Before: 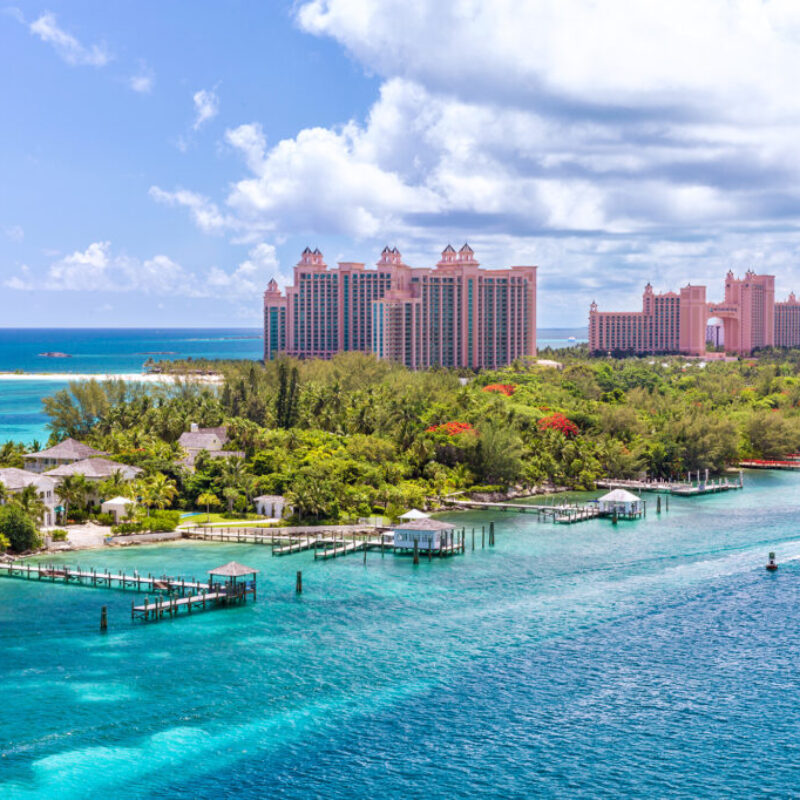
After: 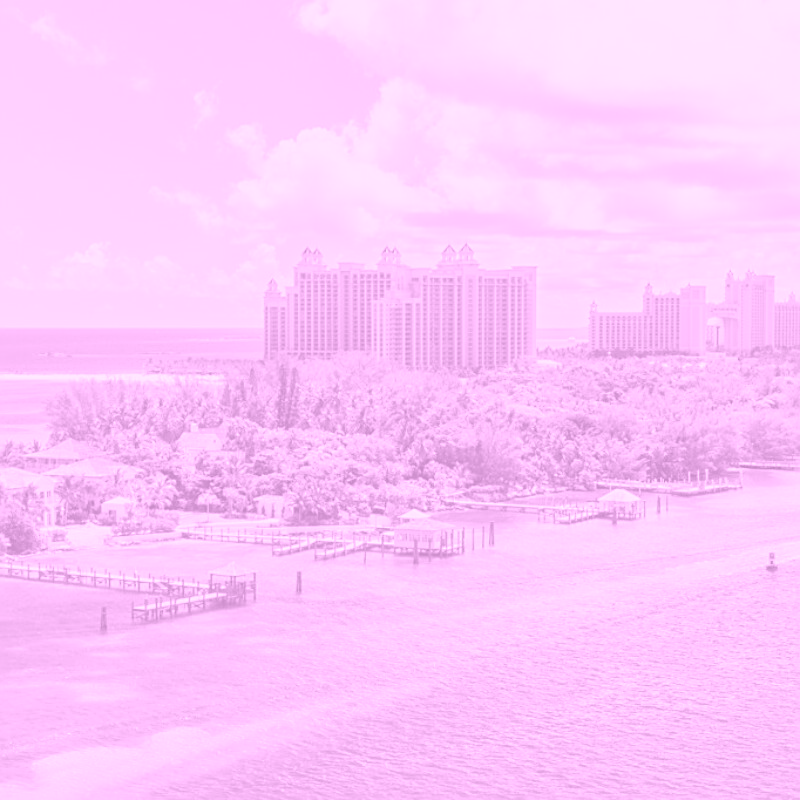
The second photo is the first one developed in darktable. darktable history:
sharpen: on, module defaults
colorize: hue 331.2°, saturation 75%, source mix 30.28%, lightness 70.52%, version 1
